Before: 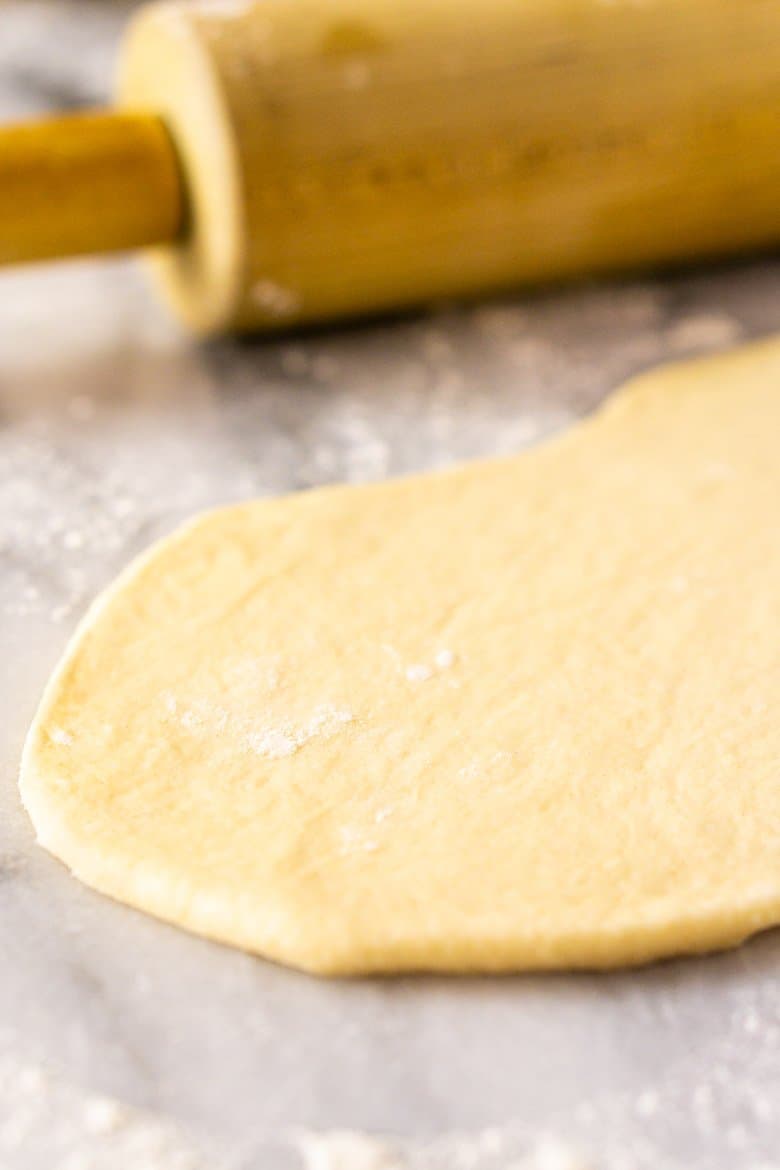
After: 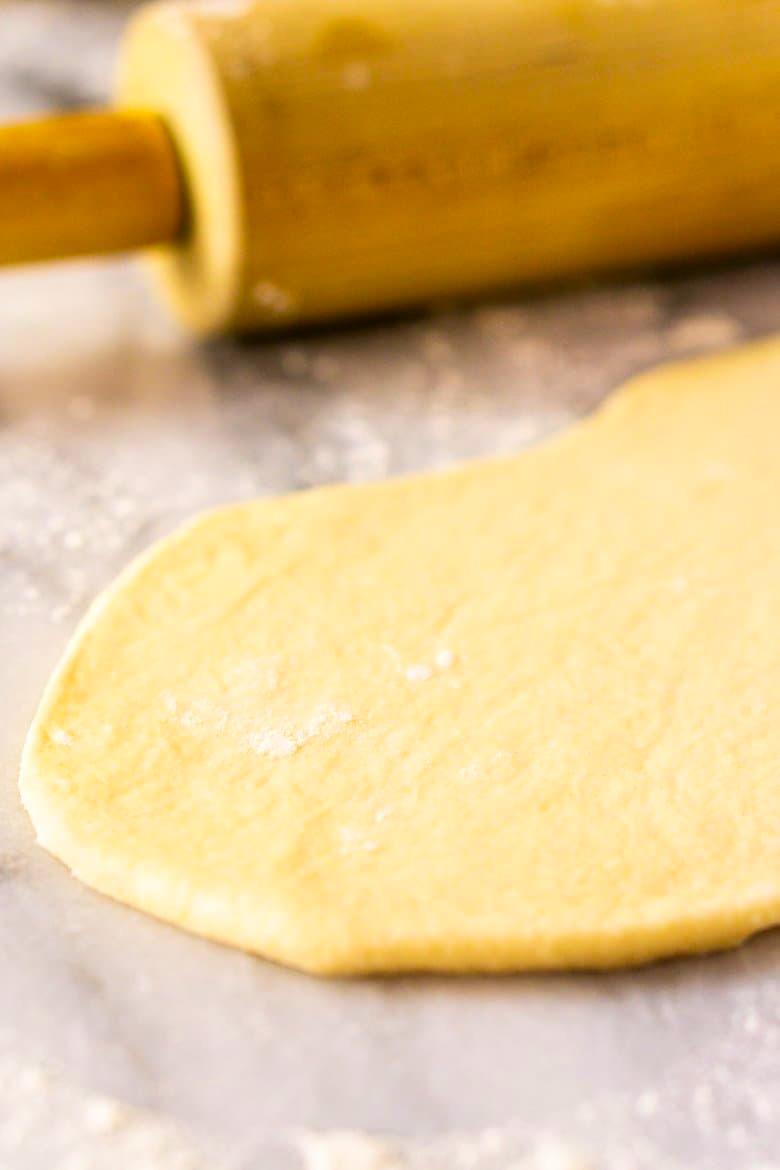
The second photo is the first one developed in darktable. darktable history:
velvia: strength 15%
contrast brightness saturation: contrast 0.09, saturation 0.28
